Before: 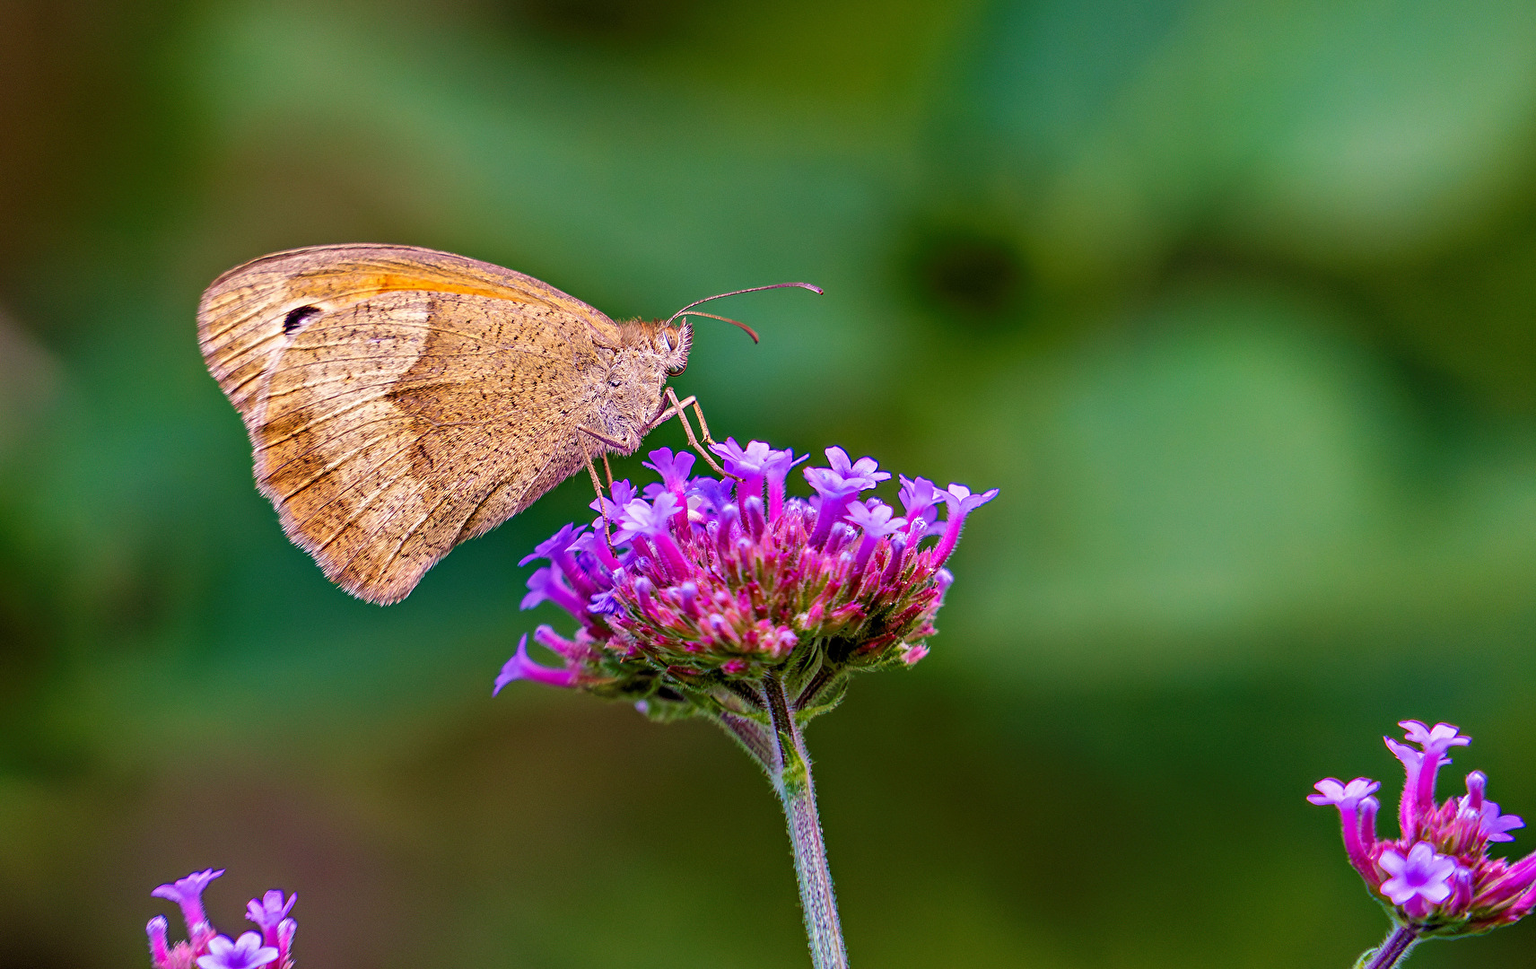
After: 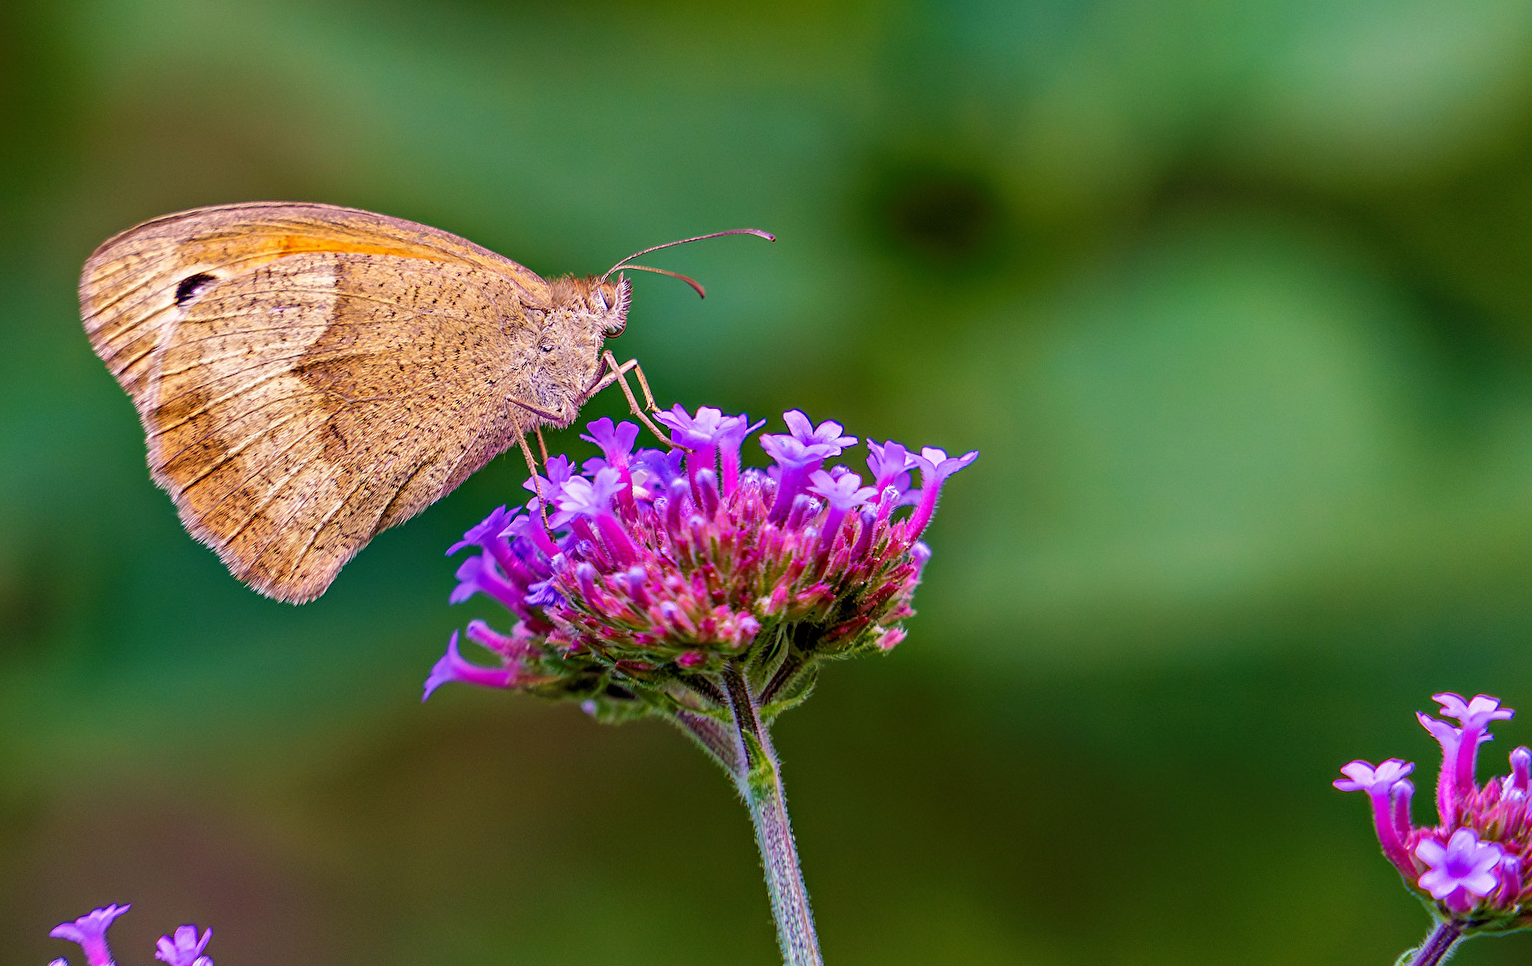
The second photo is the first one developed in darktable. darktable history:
rotate and perspective: crop left 0, crop top 0
exposure: compensate highlight preservation false
crop and rotate: angle 1.96°, left 5.673%, top 5.673%
